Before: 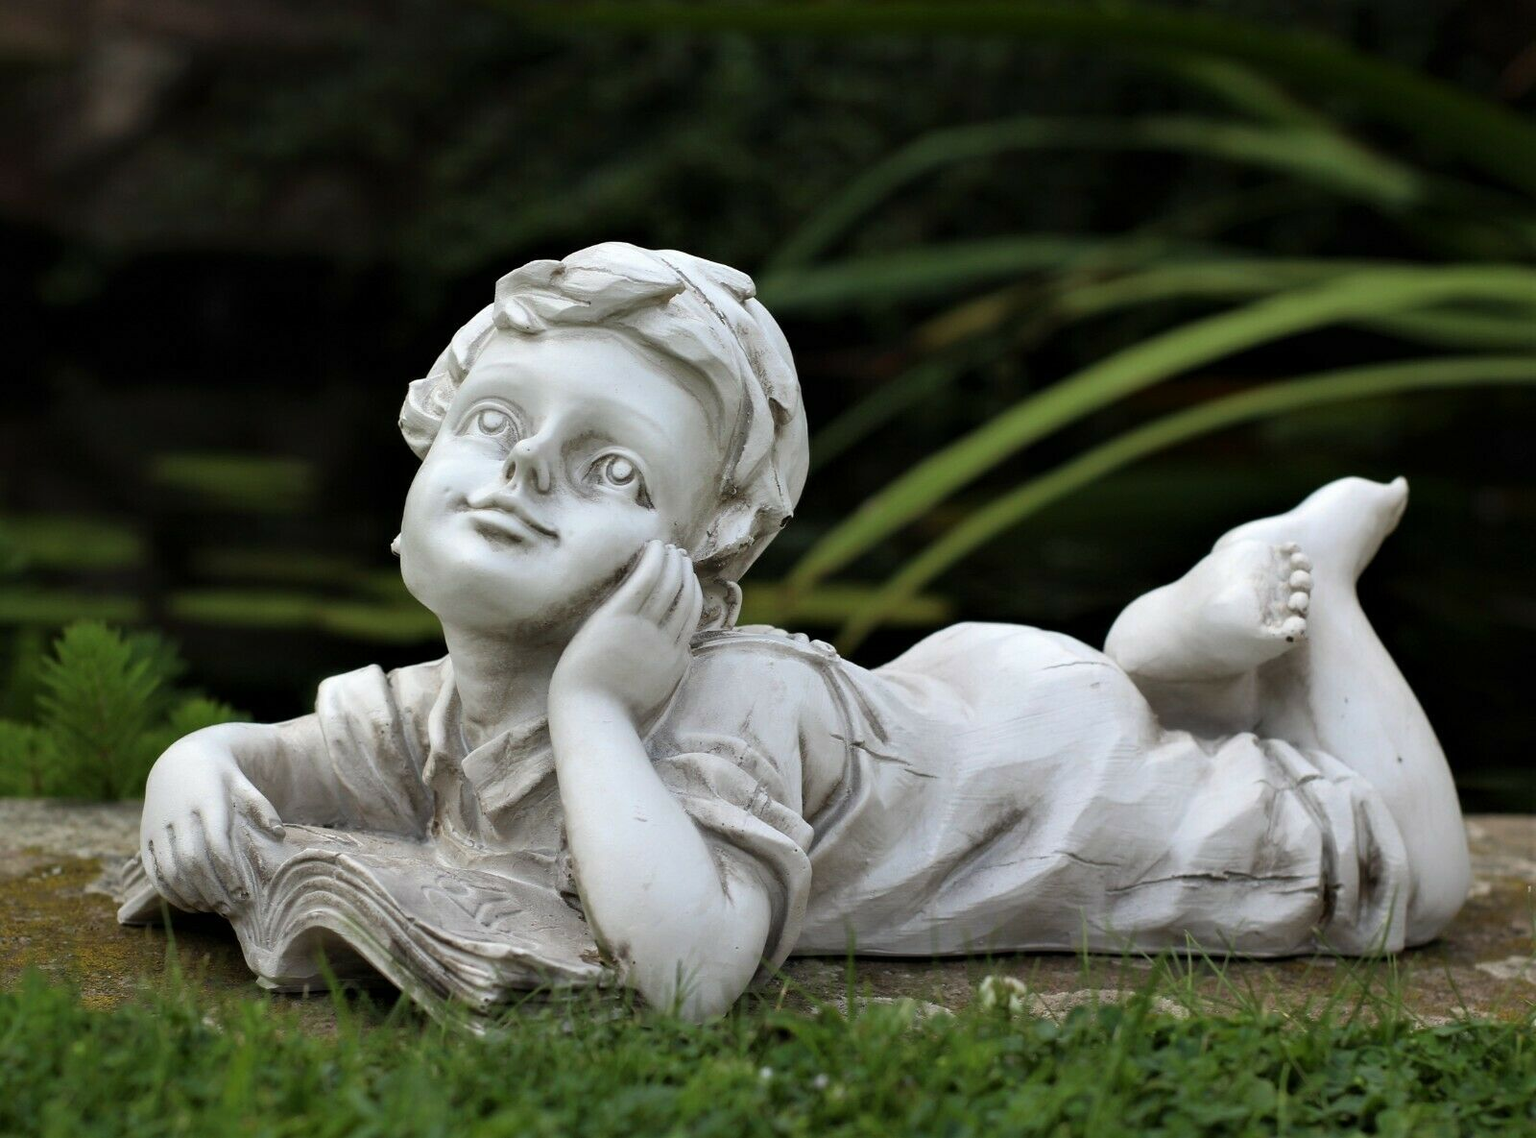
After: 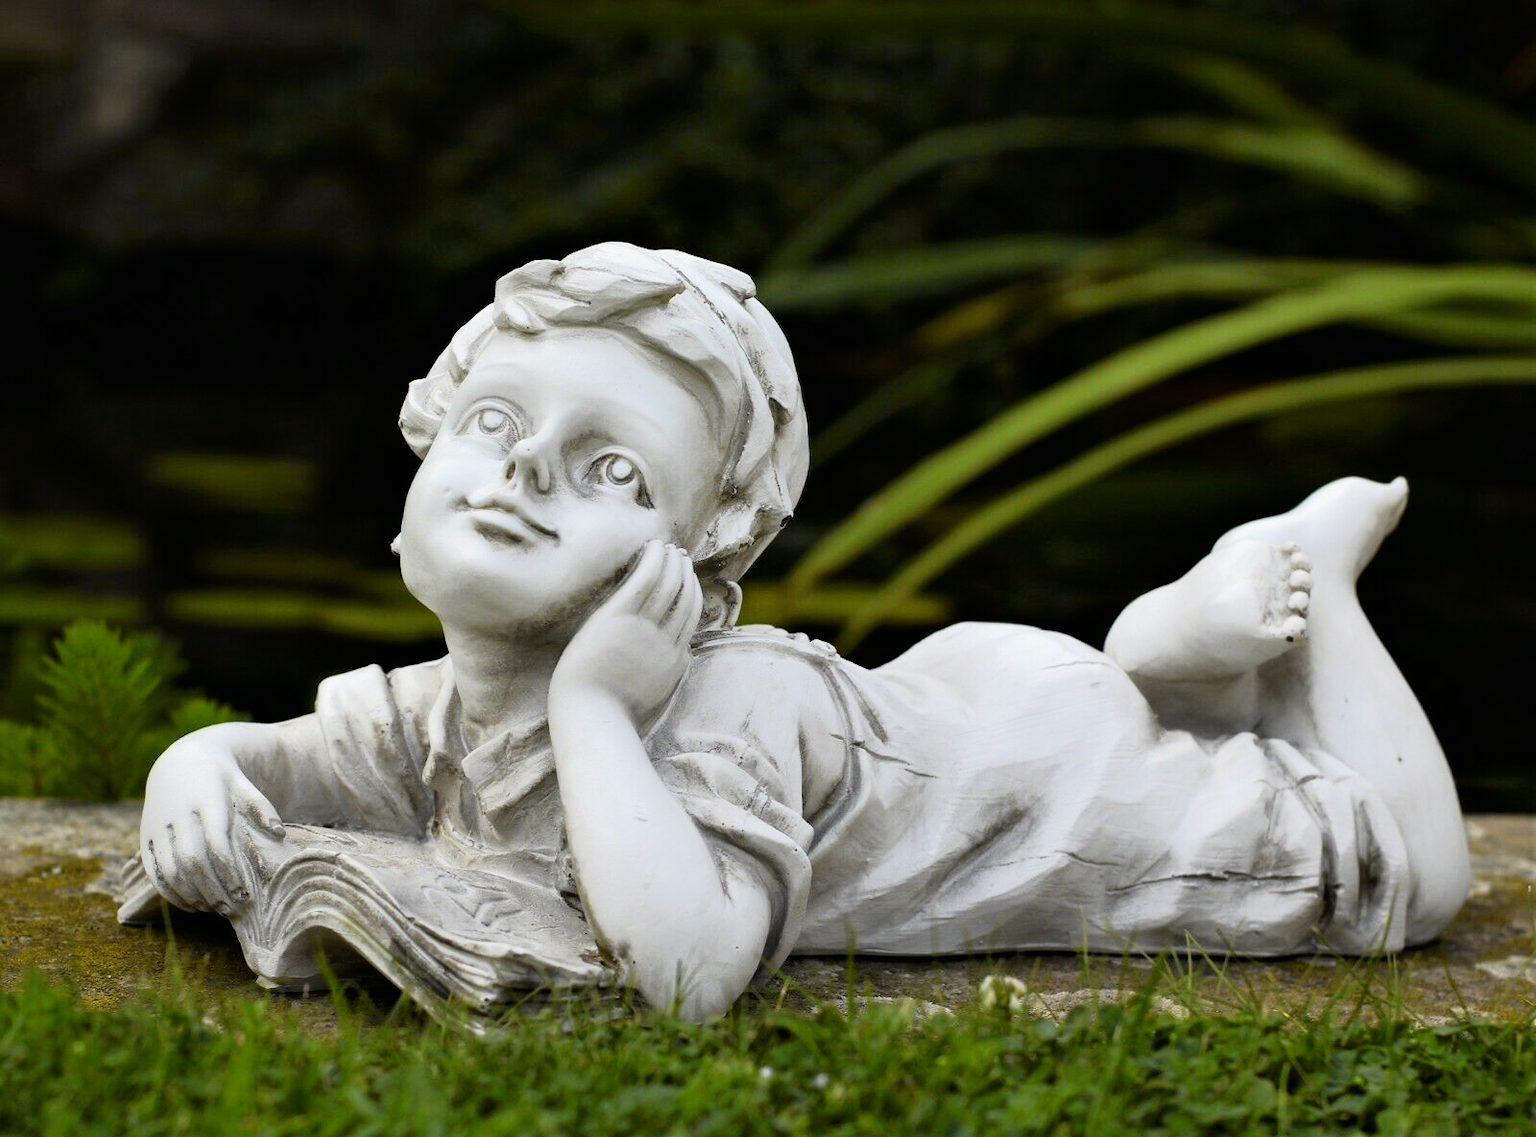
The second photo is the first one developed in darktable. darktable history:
tone curve: curves: ch0 [(0, 0.006) (0.037, 0.022) (0.123, 0.105) (0.19, 0.173) (0.277, 0.279) (0.474, 0.517) (0.597, 0.662) (0.687, 0.774) (0.855, 0.891) (1, 0.982)]; ch1 [(0, 0) (0.243, 0.245) (0.422, 0.415) (0.493, 0.495) (0.508, 0.503) (0.544, 0.552) (0.557, 0.582) (0.626, 0.672) (0.694, 0.732) (1, 1)]; ch2 [(0, 0) (0.249, 0.216) (0.356, 0.329) (0.424, 0.442) (0.476, 0.483) (0.498, 0.5) (0.517, 0.519) (0.532, 0.539) (0.562, 0.596) (0.614, 0.662) (0.706, 0.757) (0.808, 0.809) (0.991, 0.968)], color space Lab, independent channels, preserve colors none
